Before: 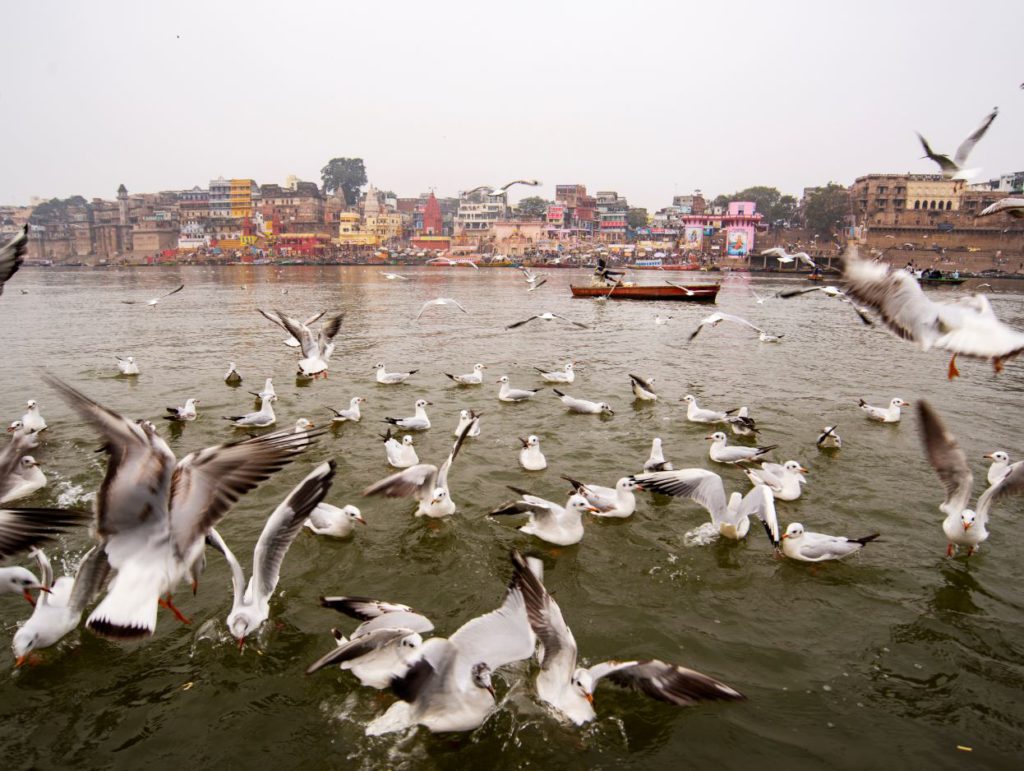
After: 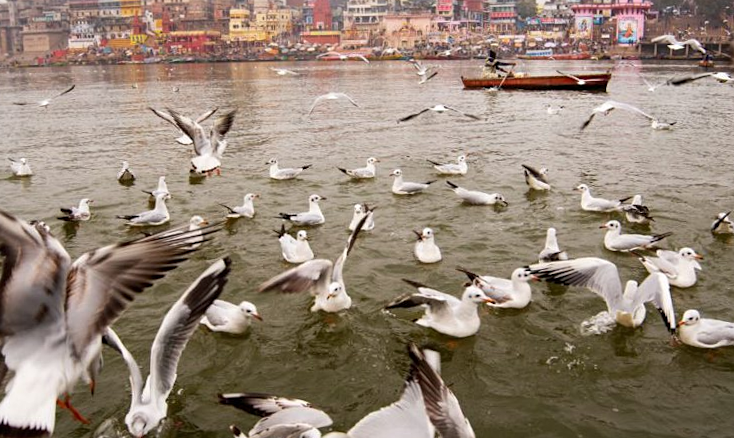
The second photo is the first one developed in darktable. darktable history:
sharpen: radius 1.272, amount 0.305, threshold 0
rotate and perspective: rotation -1.24°, automatic cropping off
crop: left 11.123%, top 27.61%, right 18.3%, bottom 17.034%
